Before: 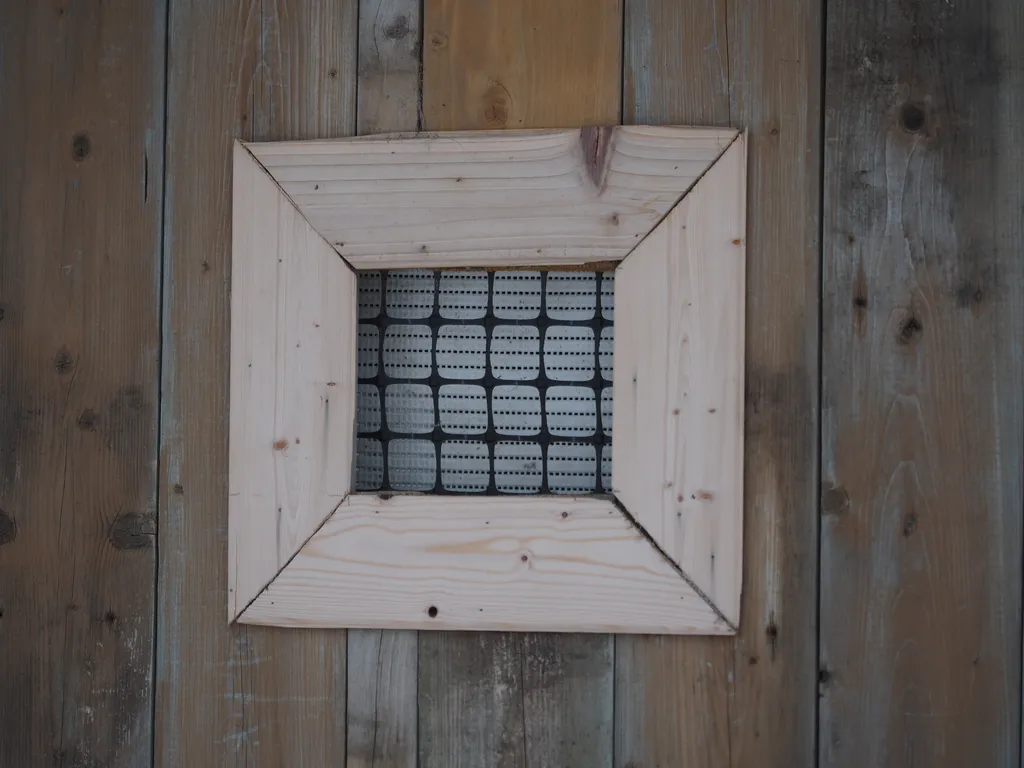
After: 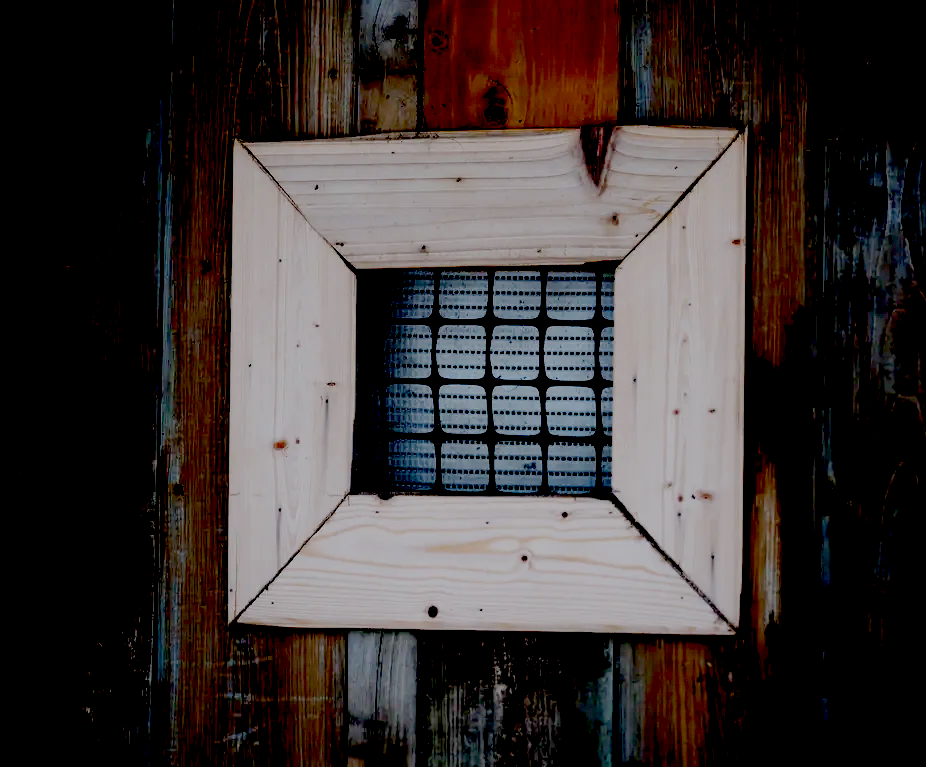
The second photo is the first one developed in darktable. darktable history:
exposure: black level correction 0.1, exposure -0.086 EV, compensate highlight preservation false
crop: right 9.498%, bottom 0.028%
base curve: curves: ch0 [(0, 0) (0.158, 0.273) (0.879, 0.895) (1, 1)], exposure shift 0.01, preserve colors none
